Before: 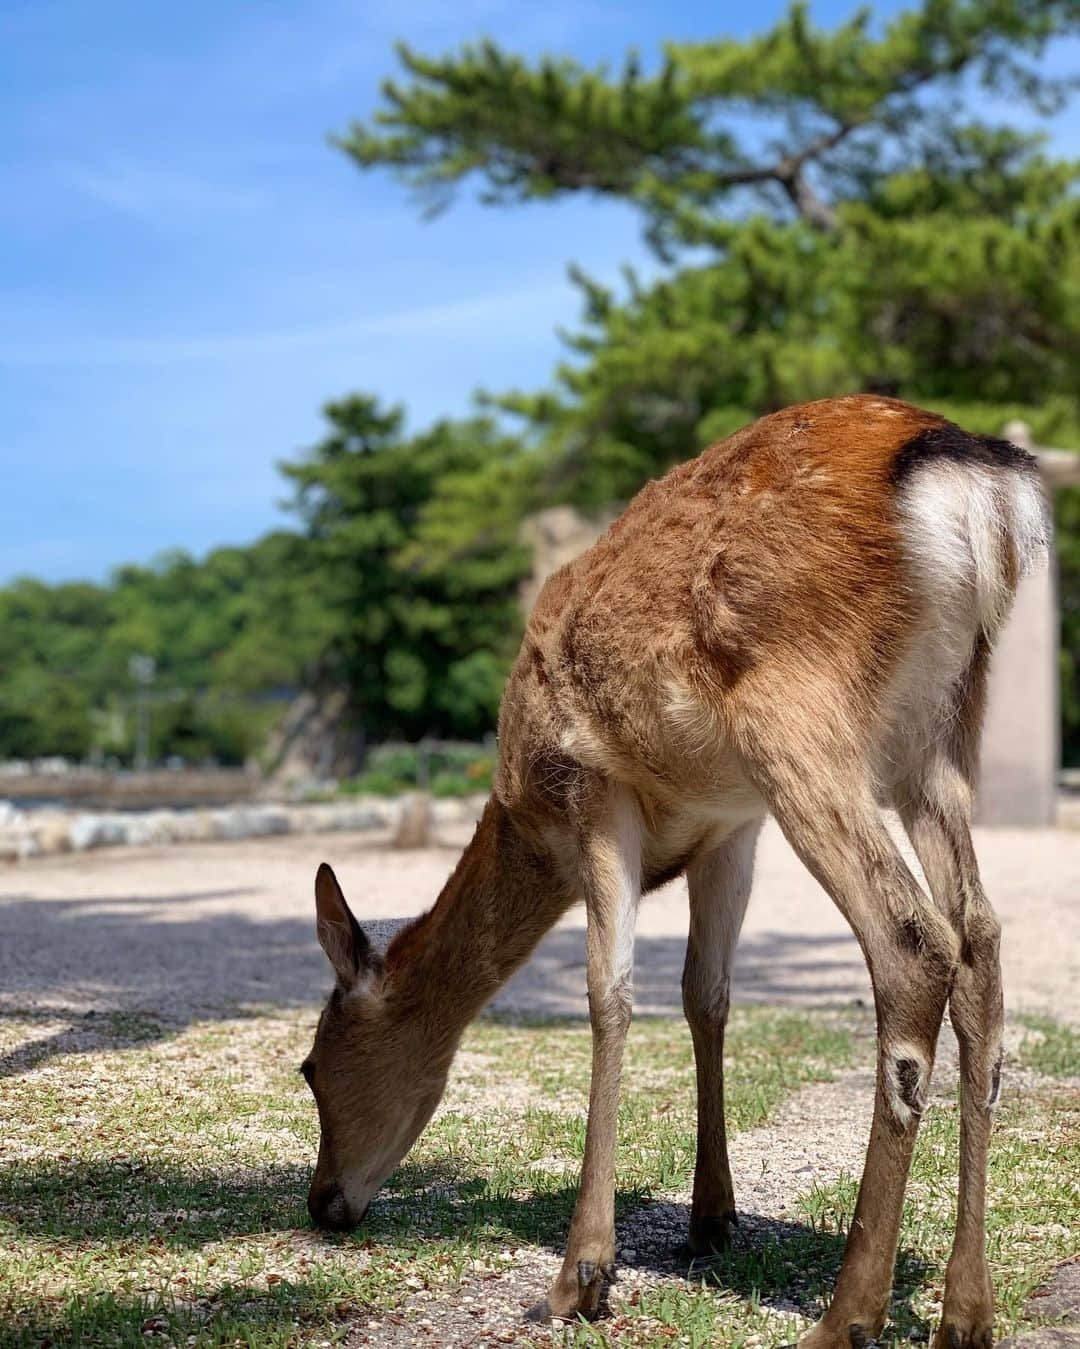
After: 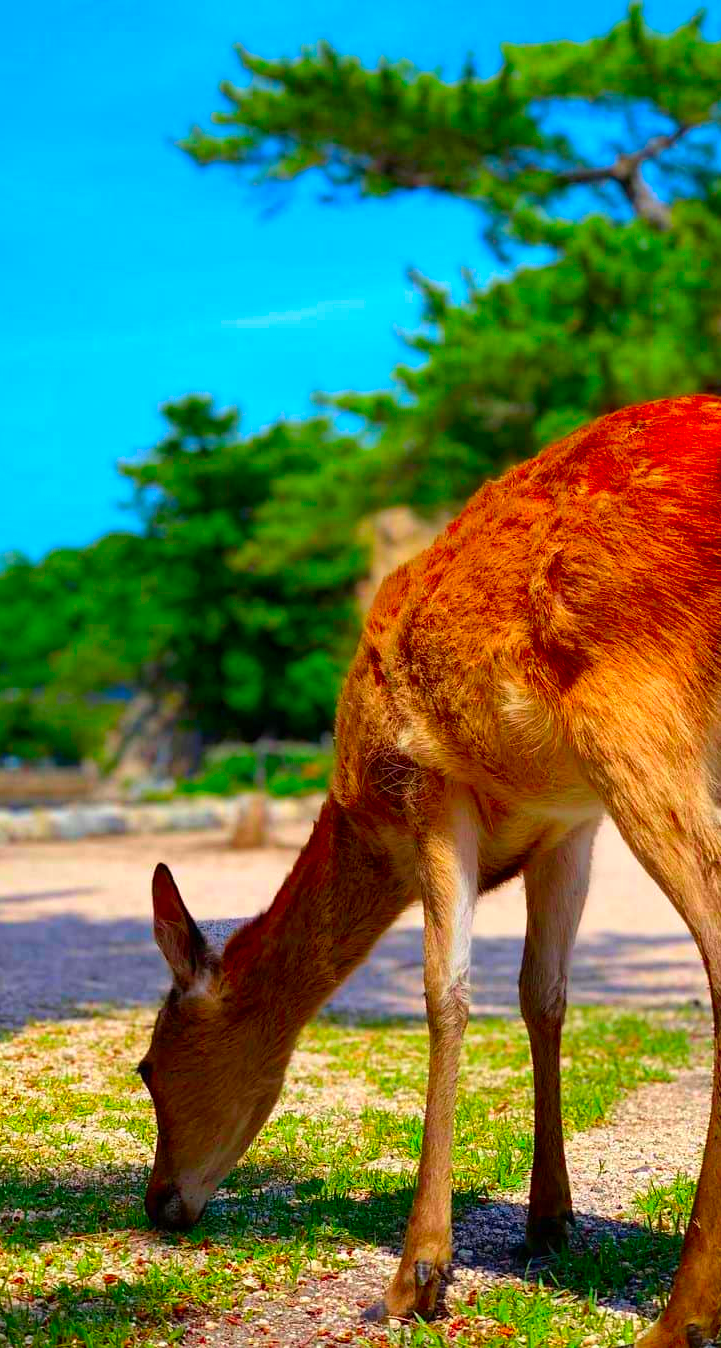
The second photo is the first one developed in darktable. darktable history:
crop and rotate: left 15.177%, right 18.062%
color correction: highlights b* -0.033, saturation 2.94
